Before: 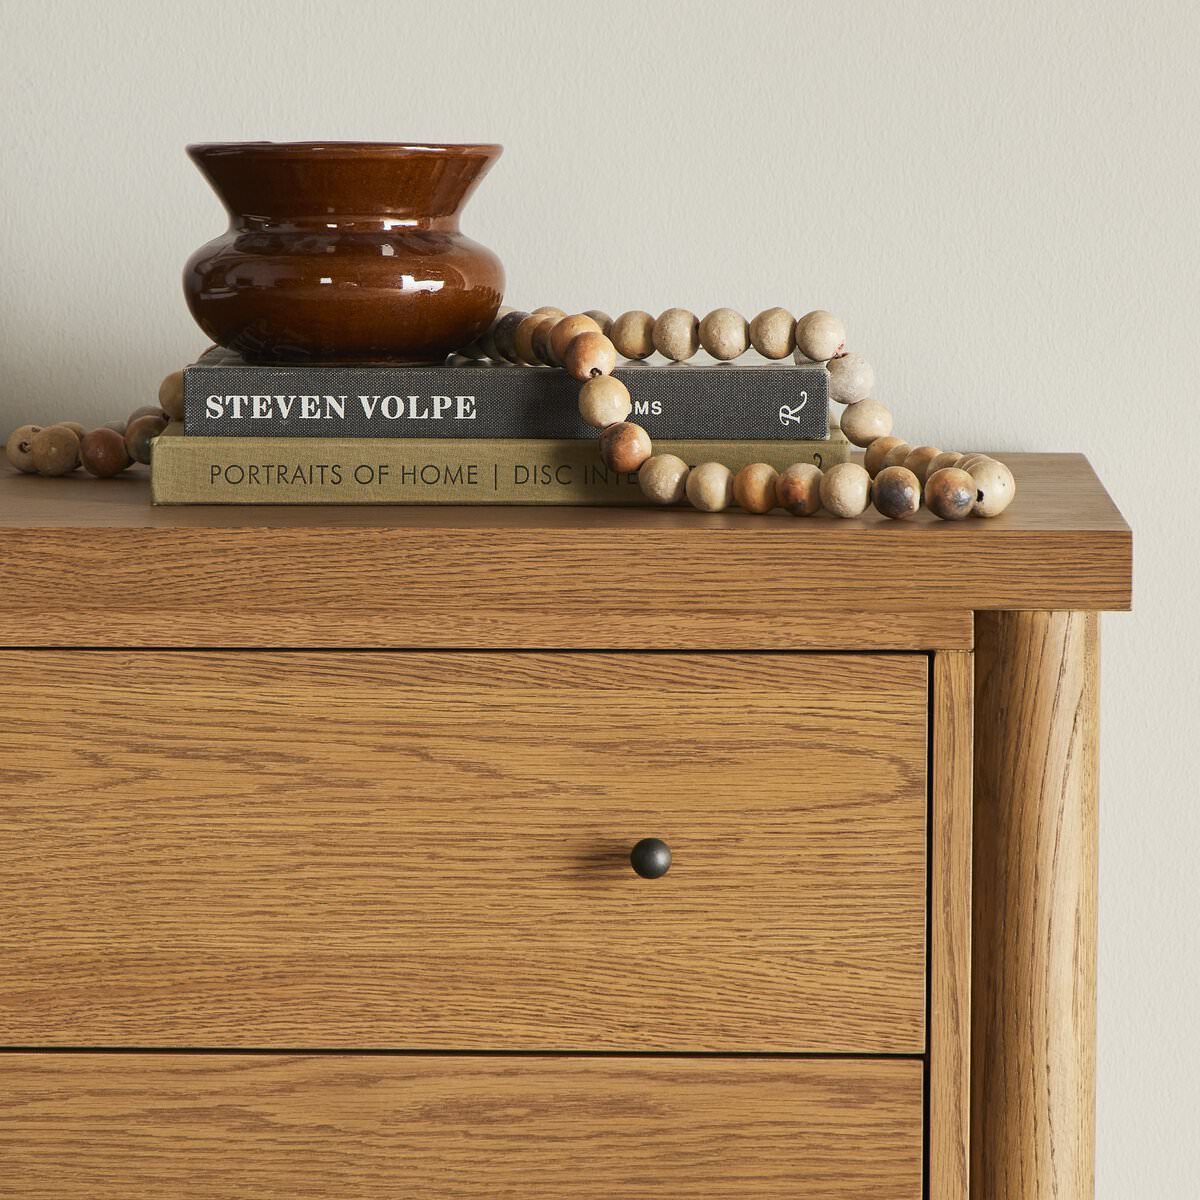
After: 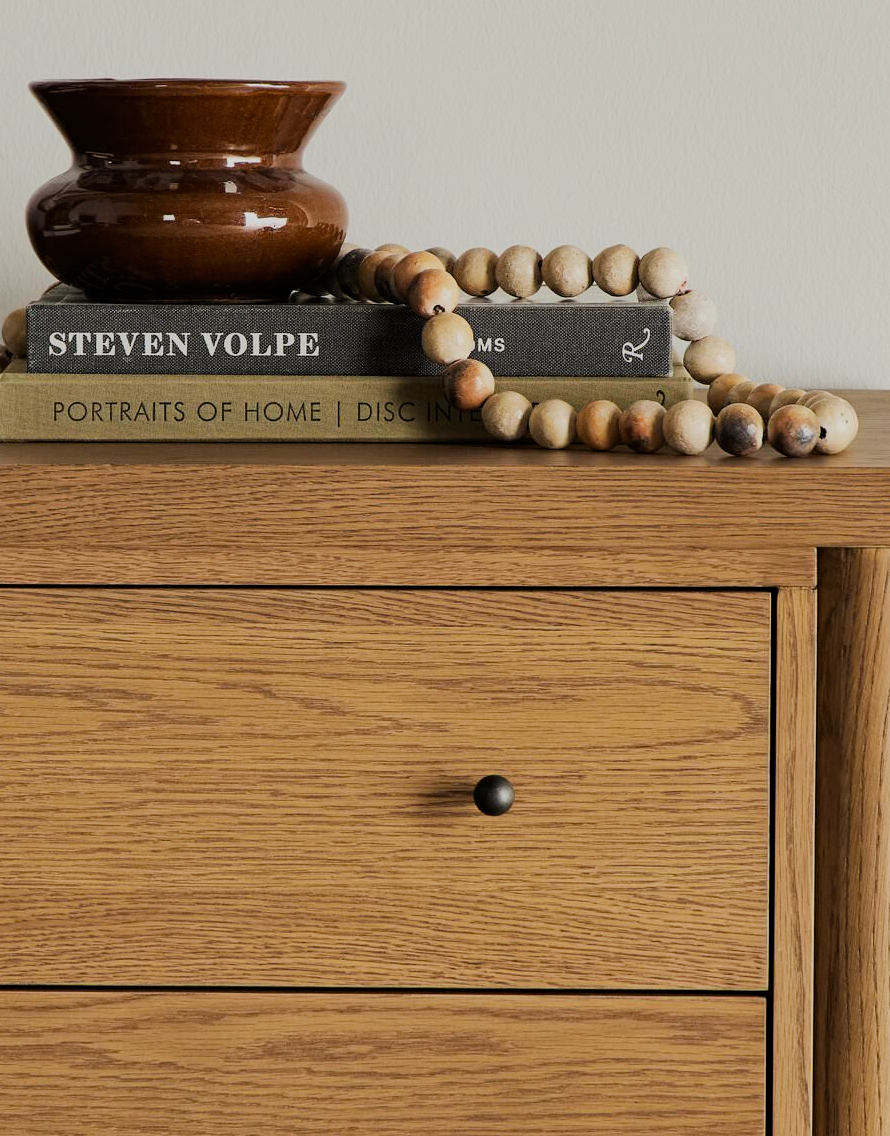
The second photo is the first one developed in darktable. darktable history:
haze removal: compatibility mode true, adaptive false
crop and rotate: left 13.15%, top 5.251%, right 12.609%
filmic rgb: black relative exposure -7.65 EV, white relative exposure 4.56 EV, hardness 3.61, contrast 1.106
